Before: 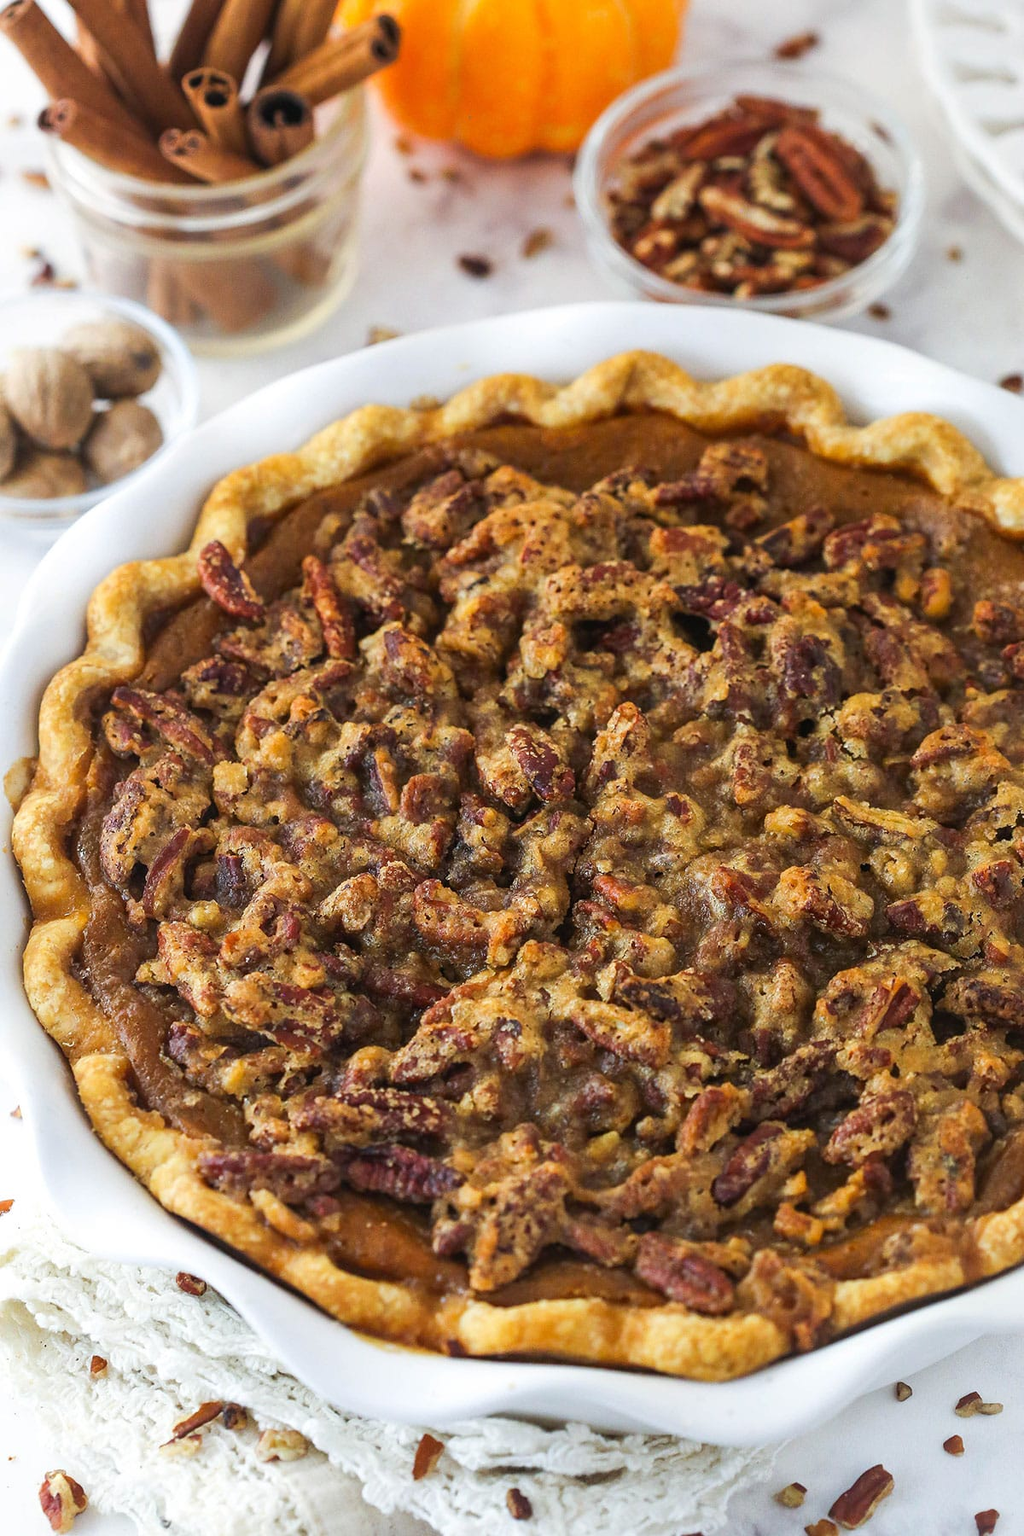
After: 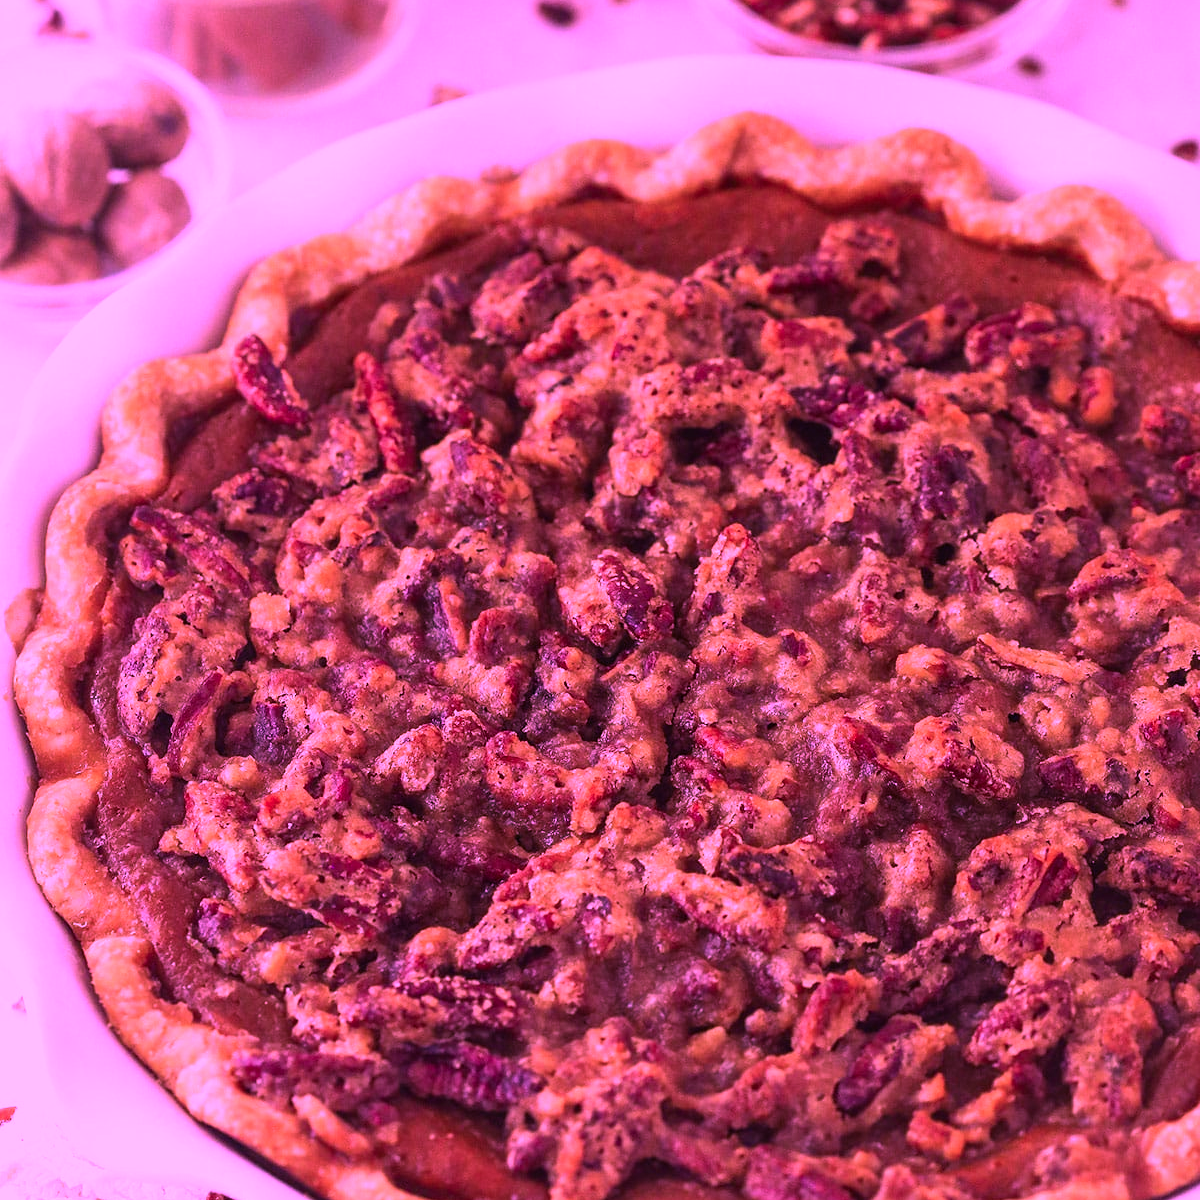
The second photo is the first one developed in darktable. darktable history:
color calibration: illuminant custom, x 0.262, y 0.521, temperature 7043.95 K
crop: top 16.613%, bottom 16.68%
